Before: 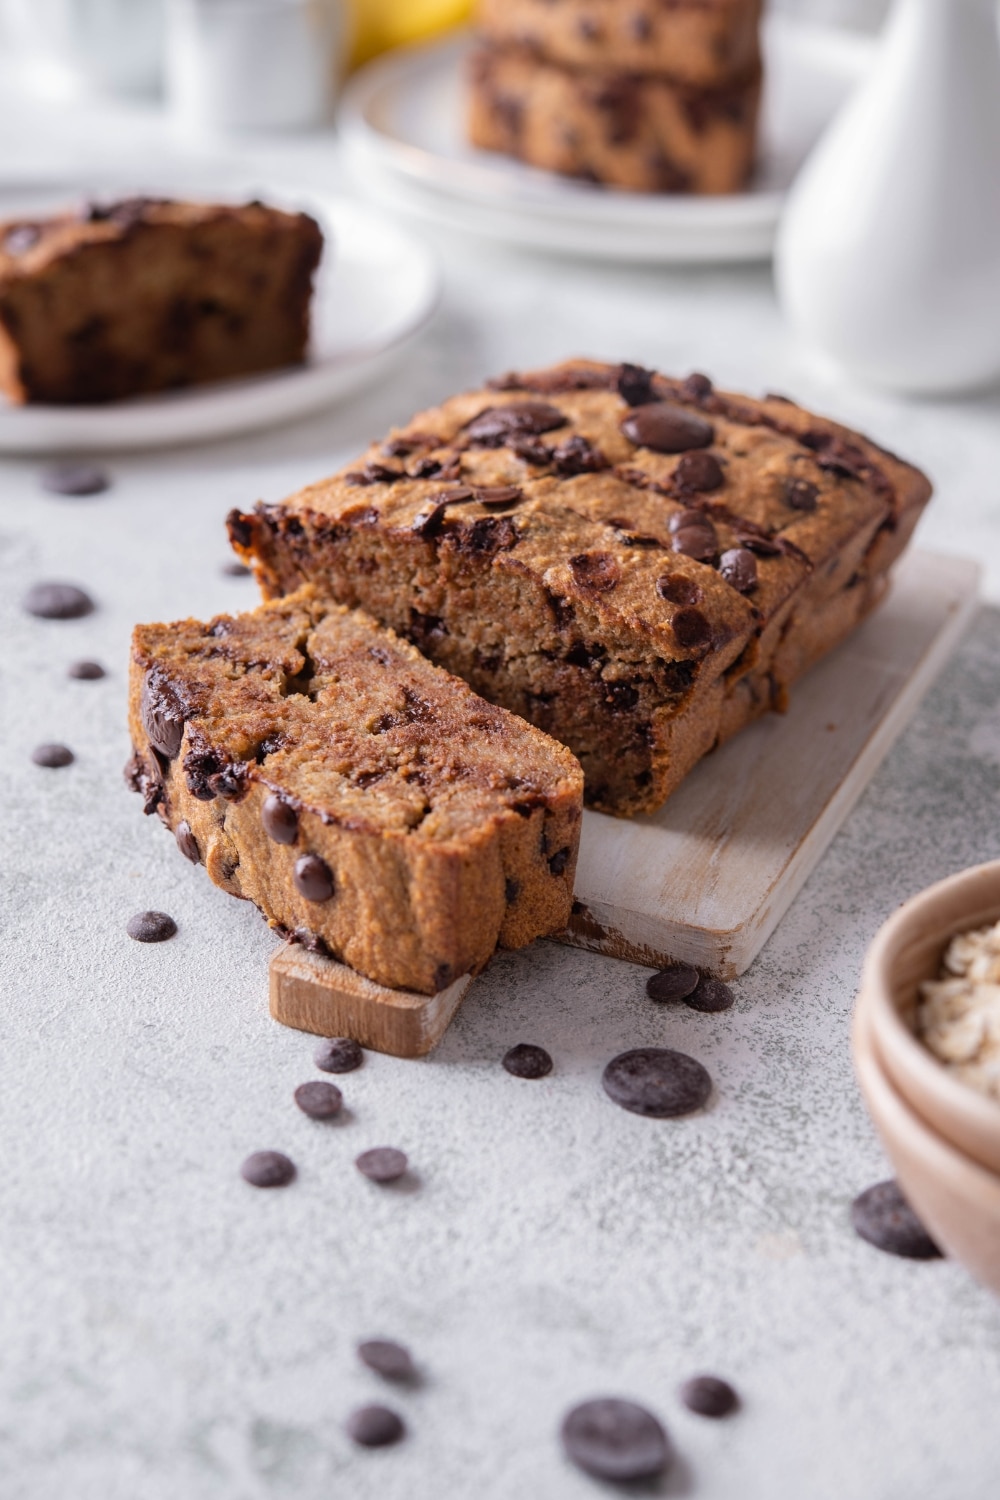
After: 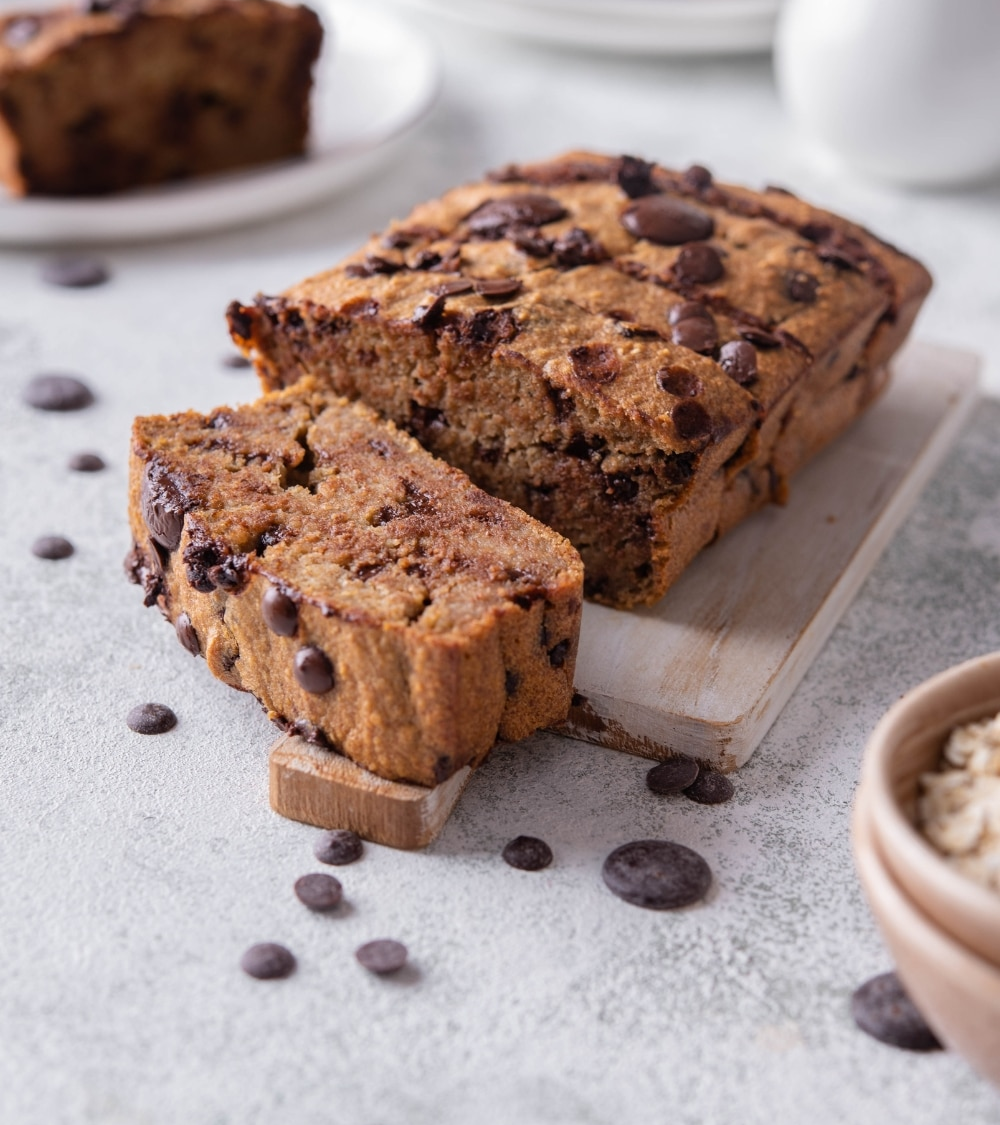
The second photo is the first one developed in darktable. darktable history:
crop: top 13.925%, bottom 11.059%
